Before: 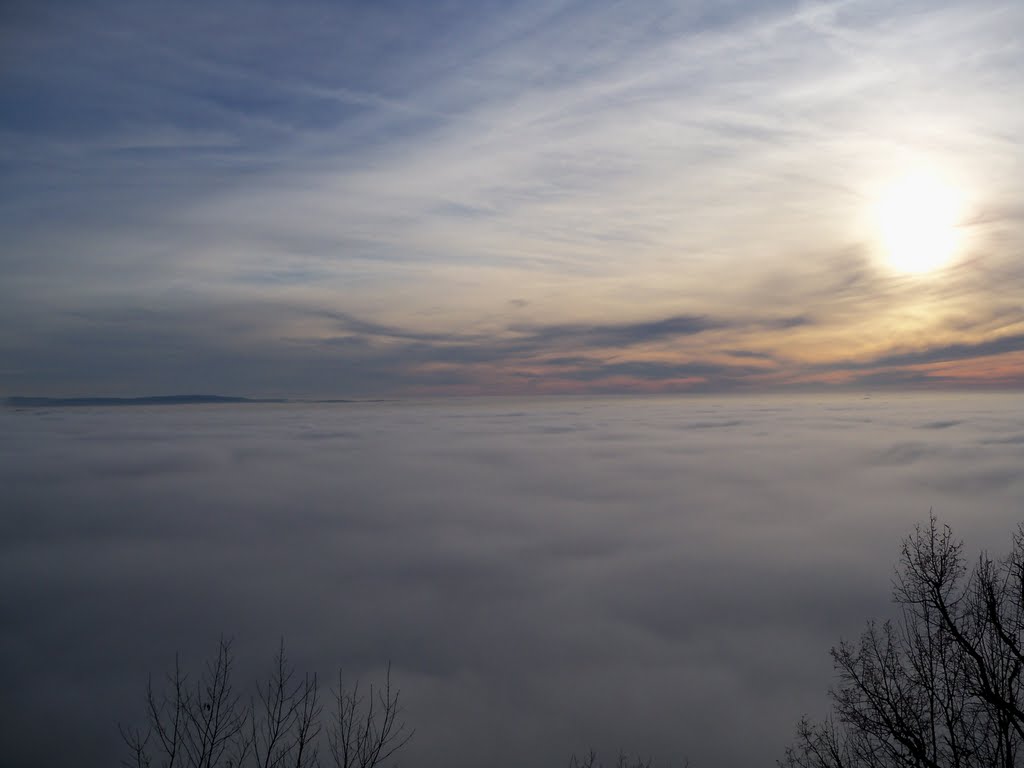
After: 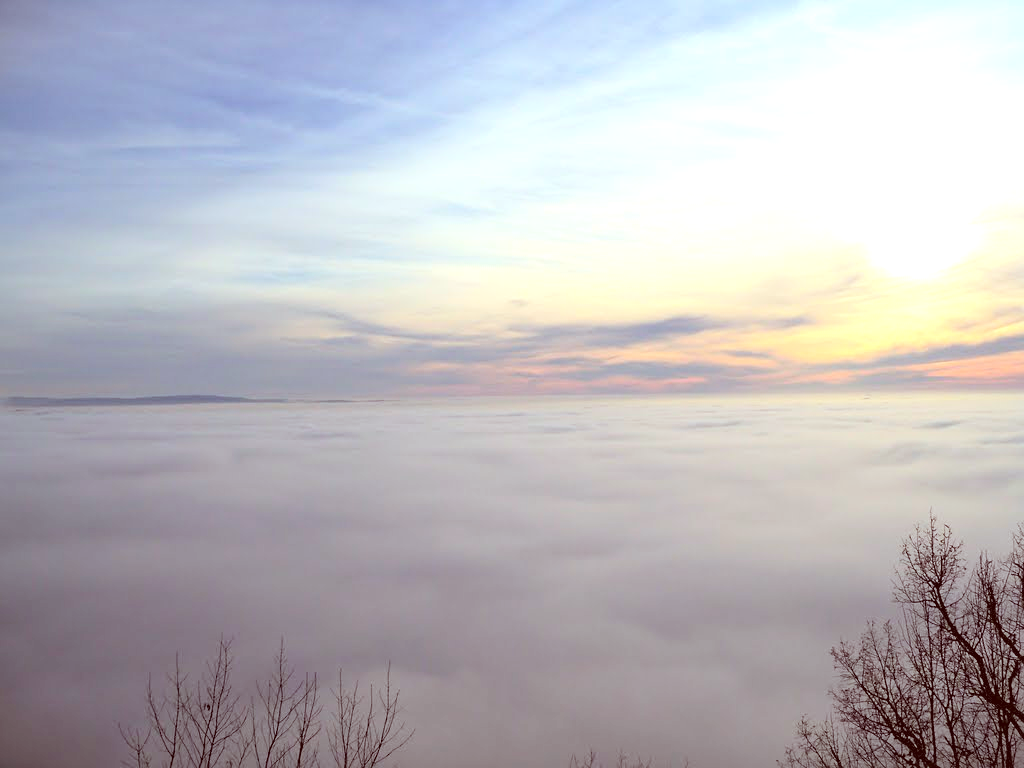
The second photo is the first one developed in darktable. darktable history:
contrast brightness saturation: contrast 0.099, brightness 0.307, saturation 0.142
color correction: highlights a* -7.04, highlights b* -0.199, shadows a* 20.68, shadows b* 11.96
exposure: black level correction 0, exposure 1.097 EV, compensate highlight preservation false
sharpen: amount 0.2
